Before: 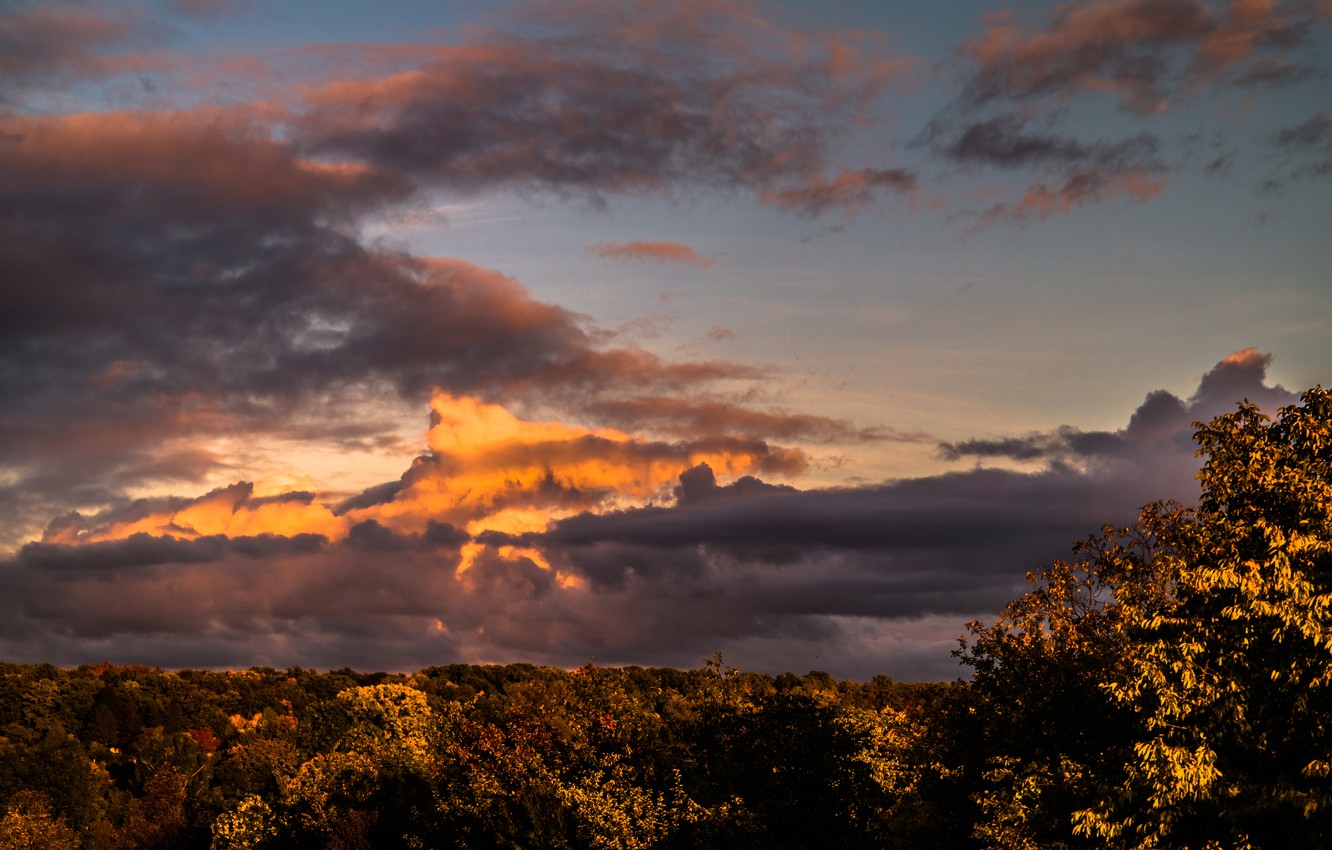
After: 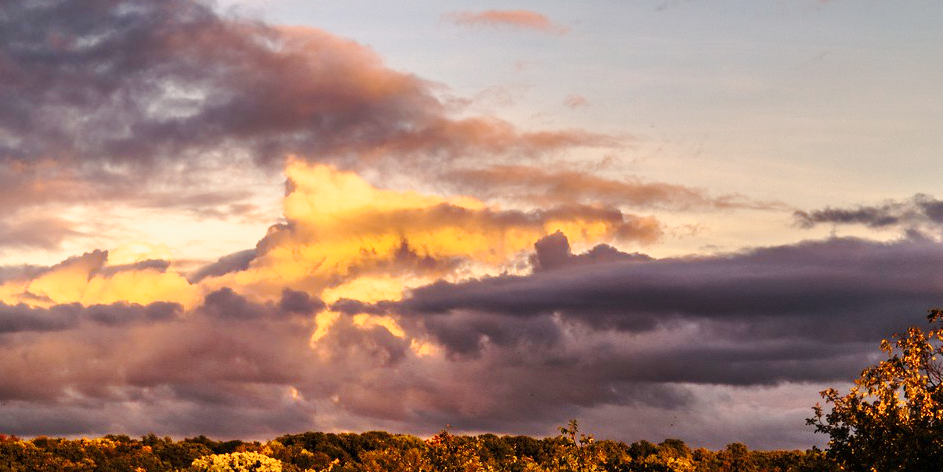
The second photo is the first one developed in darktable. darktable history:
exposure: exposure 0.154 EV, compensate highlight preservation false
base curve: curves: ch0 [(0, 0) (0.025, 0.046) (0.112, 0.277) (0.467, 0.74) (0.814, 0.929) (1, 0.942)], preserve colors none
crop: left 10.929%, top 27.348%, right 18.238%, bottom 17.022%
